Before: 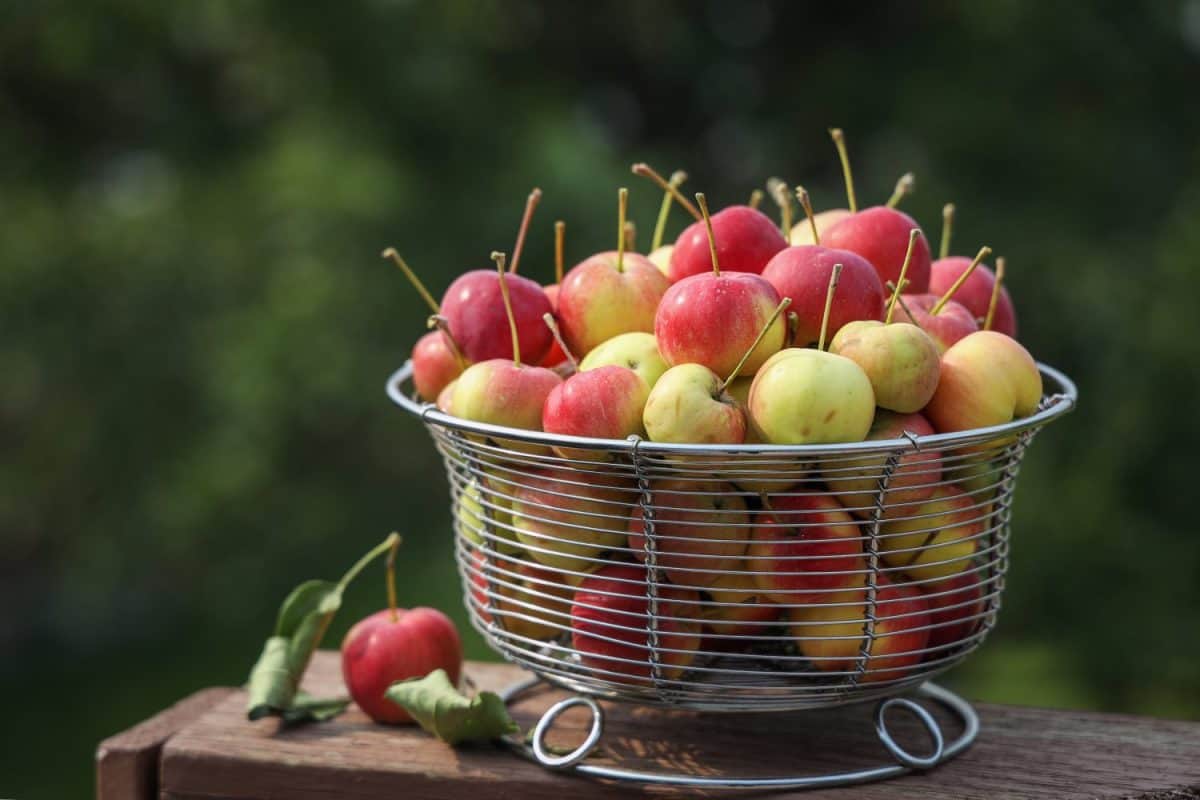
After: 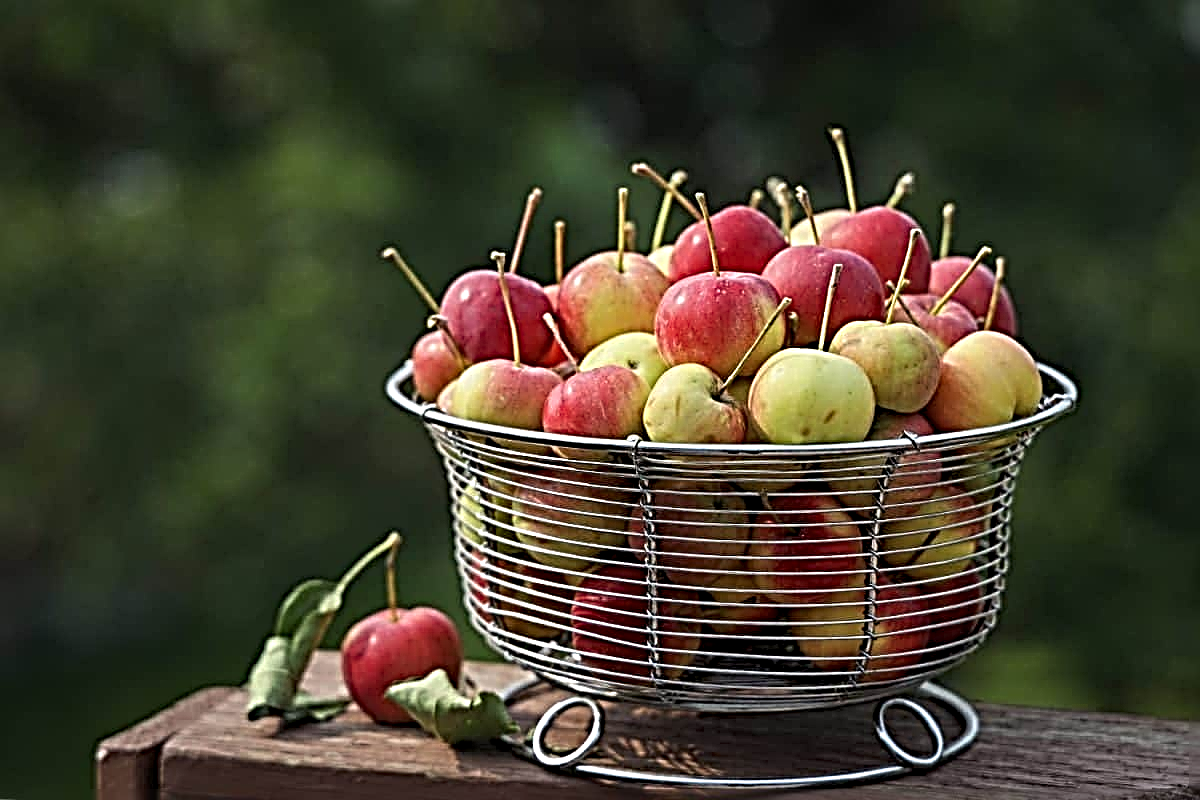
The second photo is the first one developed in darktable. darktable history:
exposure: exposure -0.07 EV, compensate exposure bias true, compensate highlight preservation false
sharpen: radius 4.024, amount 1.992
